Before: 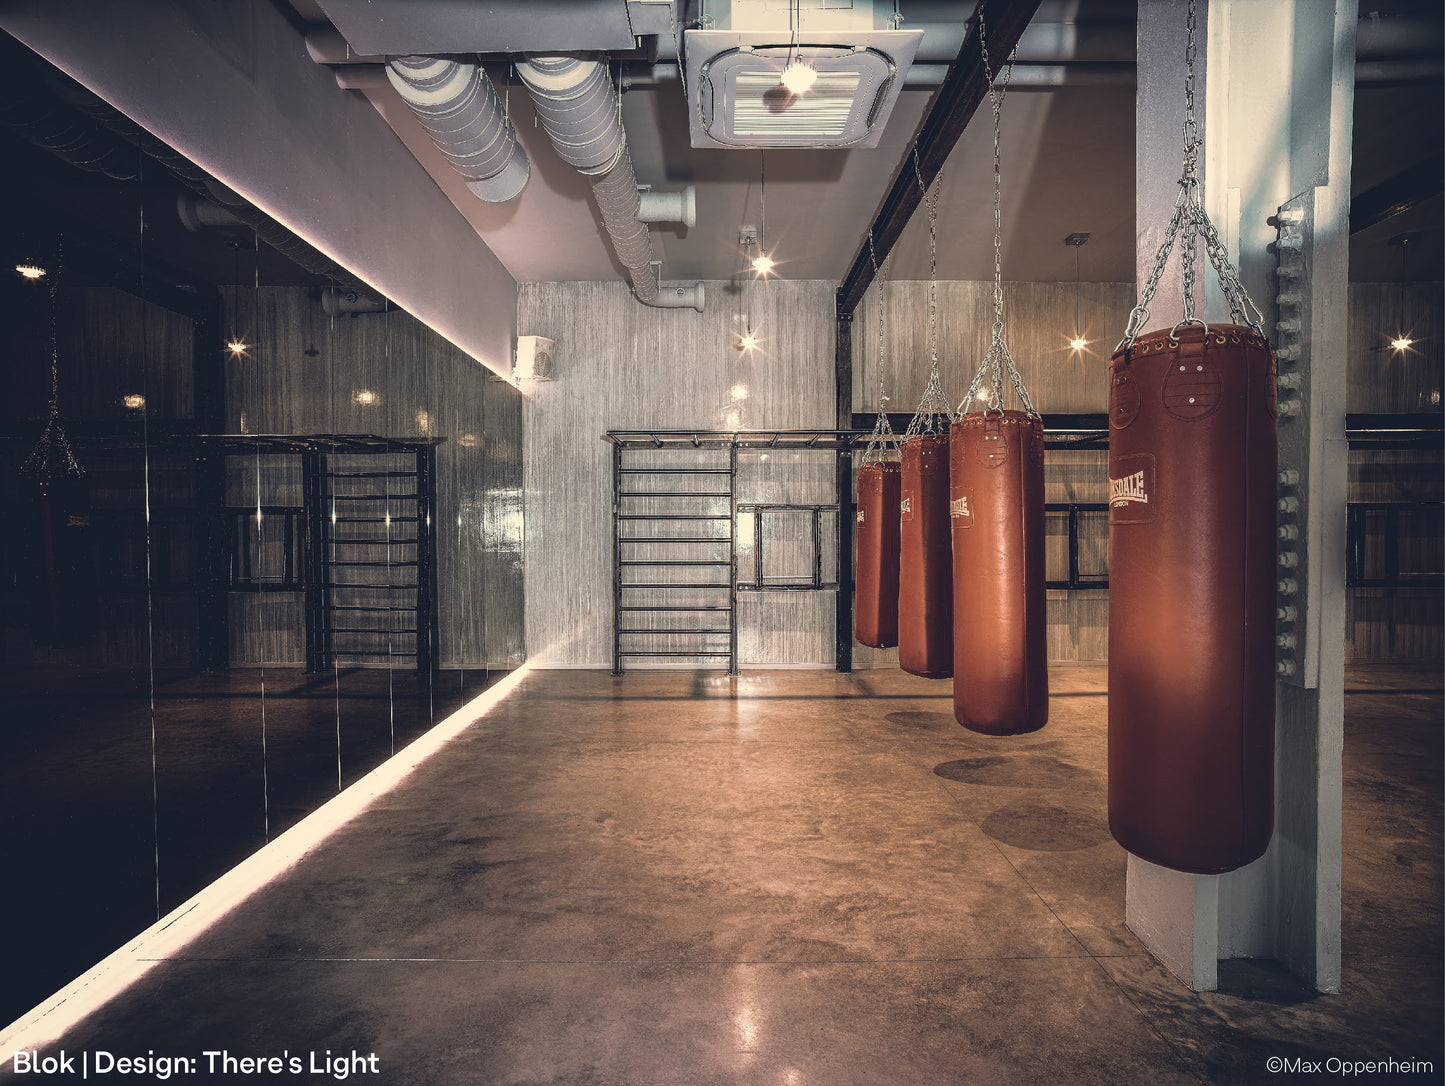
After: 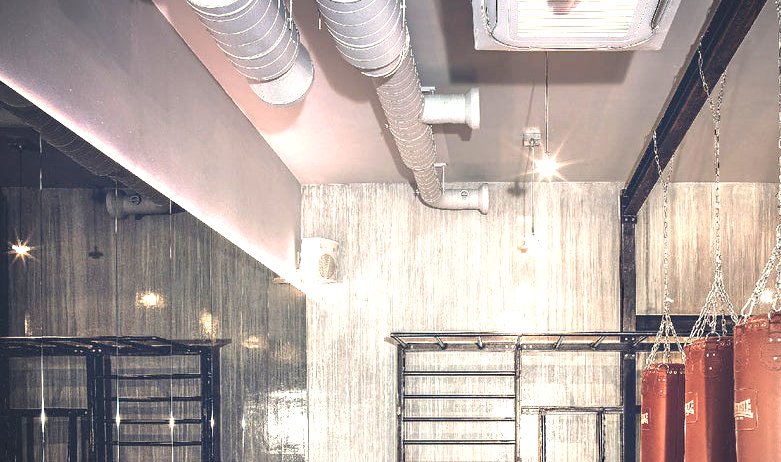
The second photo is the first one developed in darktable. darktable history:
crop: left 15.012%, top 9.036%, right 30.903%, bottom 48.383%
exposure: black level correction 0, exposure 1.39 EV, compensate highlight preservation false
vignetting: on, module defaults
contrast brightness saturation: contrast 0.038, saturation 0.069
